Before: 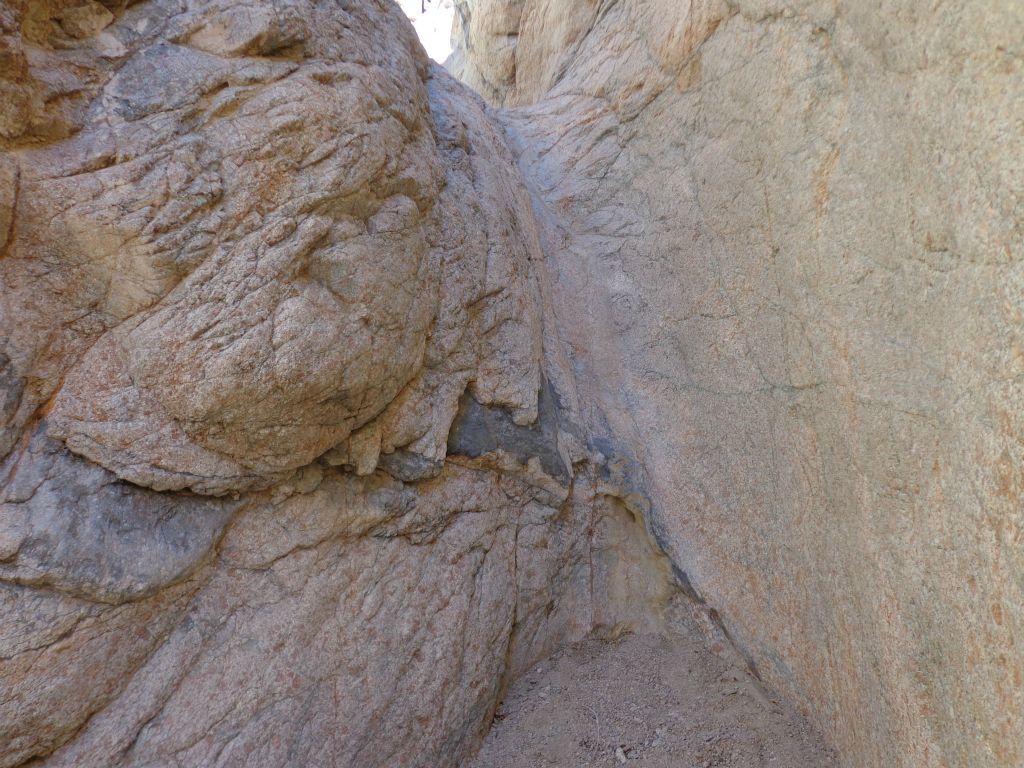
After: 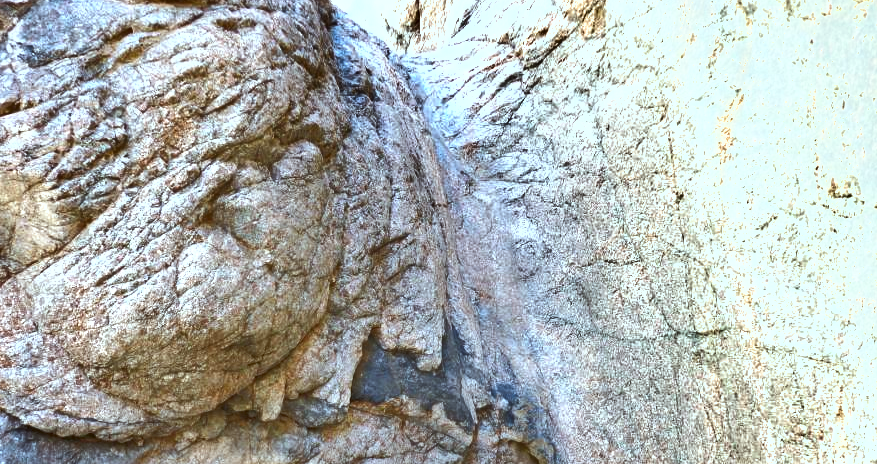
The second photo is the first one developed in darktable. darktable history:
shadows and highlights: white point adjustment -3.69, highlights -63.67, highlights color adjustment 31.65%, soften with gaussian
crop and rotate: left 9.382%, top 7.109%, right 4.966%, bottom 32.405%
exposure: black level correction 0.001, exposure 1.719 EV, compensate highlight preservation false
color correction: highlights a* -10.14, highlights b* -10.4
